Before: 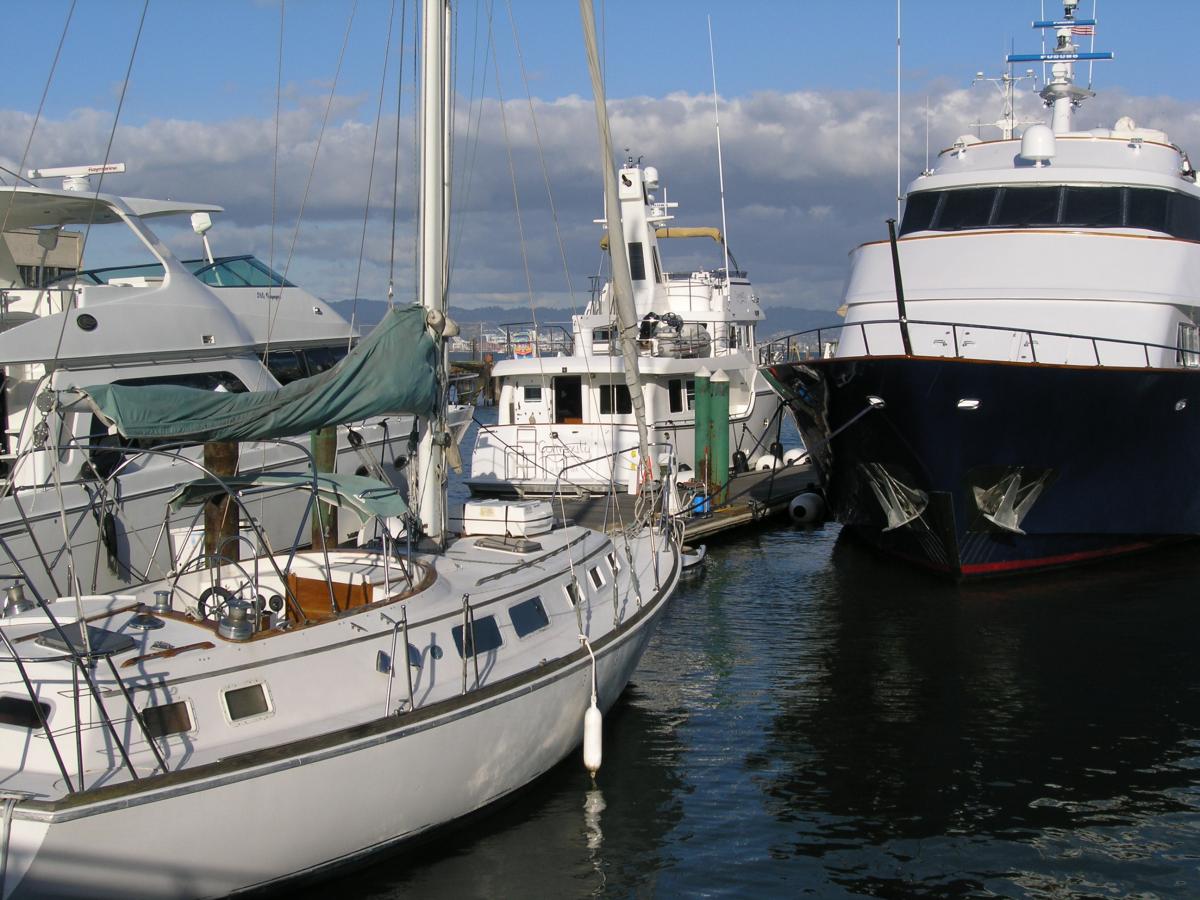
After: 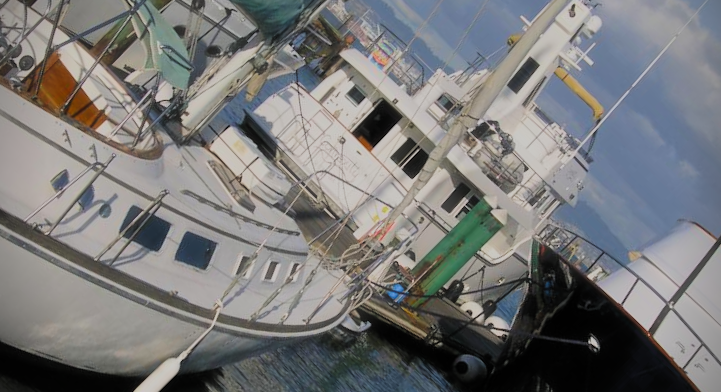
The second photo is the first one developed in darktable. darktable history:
color balance rgb: linear chroma grading › global chroma 0.678%, perceptual saturation grading › global saturation 16.302%, global vibrance 24.977%
vignetting: fall-off start 87.8%, fall-off radius 25.8%
haze removal: strength -0.109, compatibility mode true, adaptive false
crop and rotate: angle -44.89°, top 16.468%, right 0.841%, bottom 11.6%
filmic rgb: black relative exposure -7.17 EV, white relative exposure 5.37 EV, threshold 5.98 EV, hardness 3.02, color science v5 (2021), contrast in shadows safe, contrast in highlights safe, enable highlight reconstruction true
